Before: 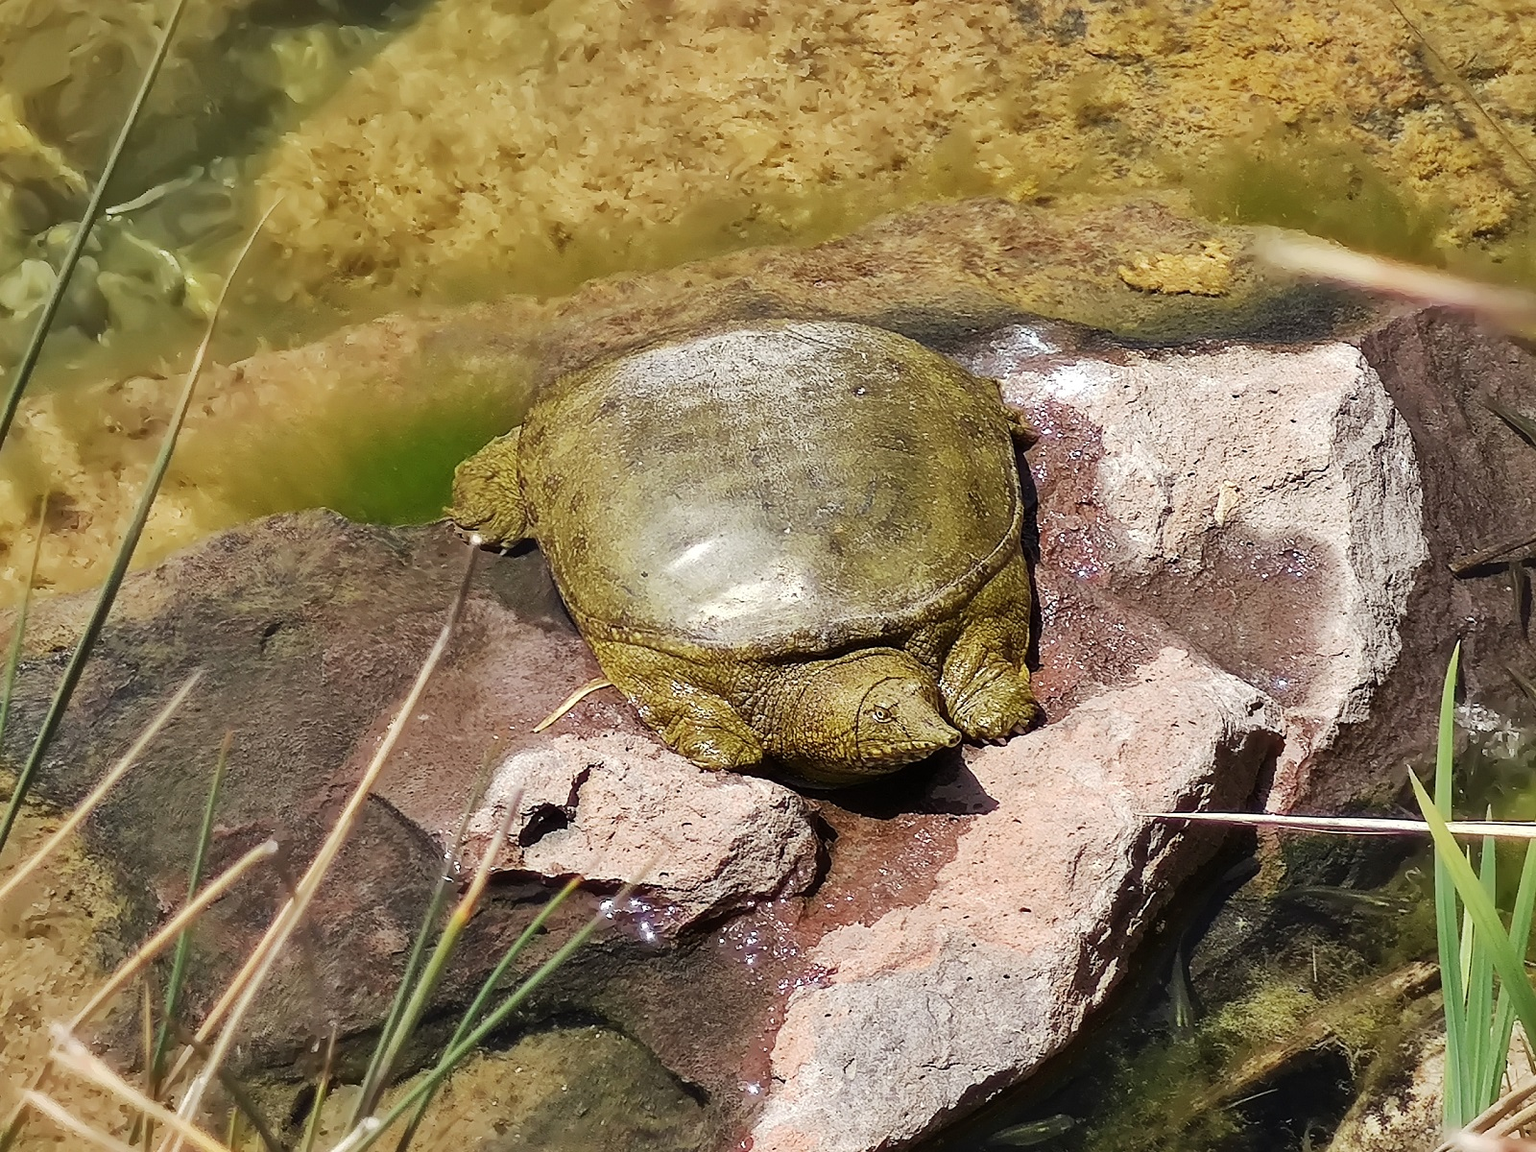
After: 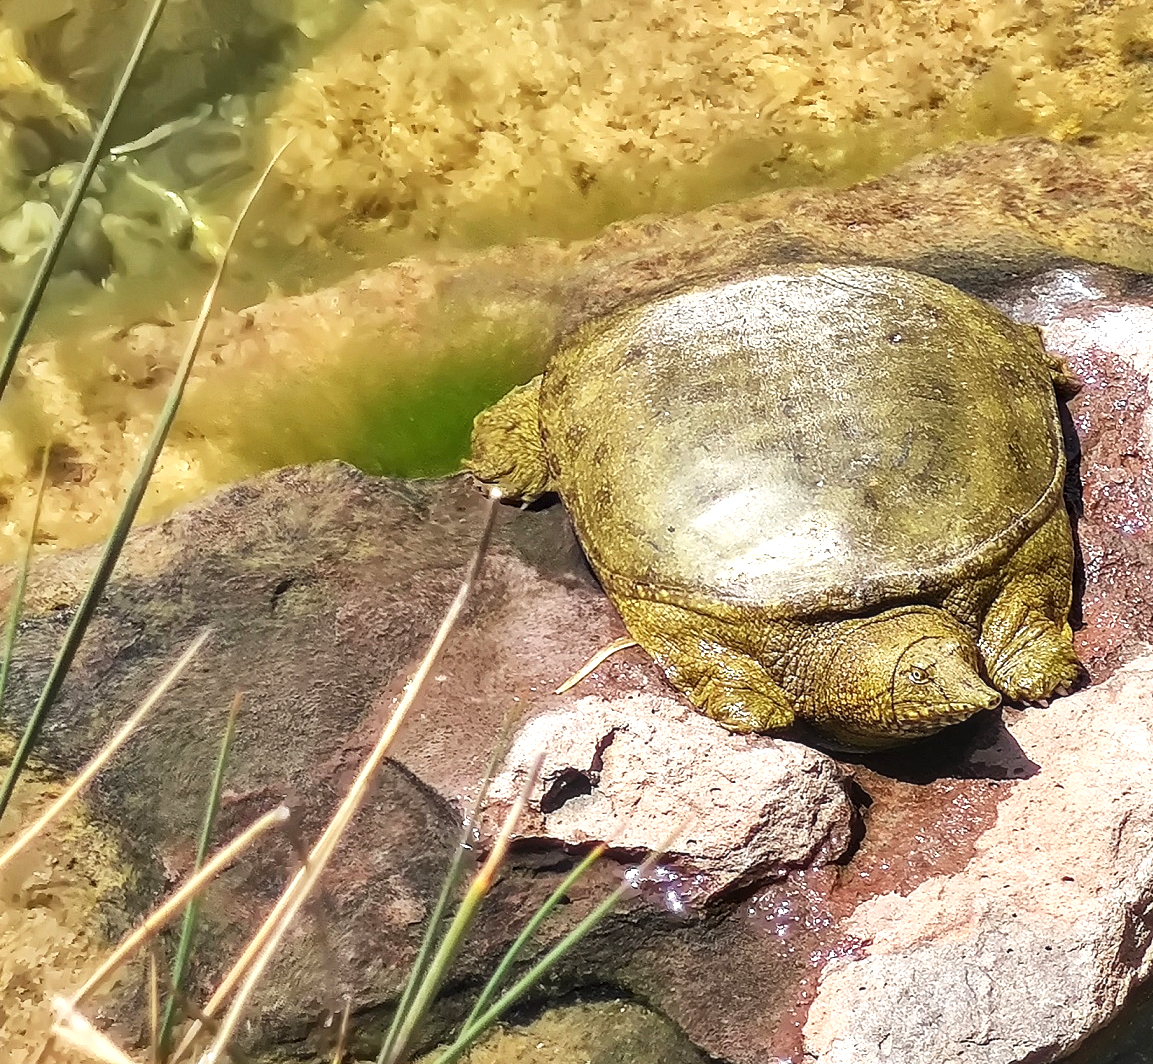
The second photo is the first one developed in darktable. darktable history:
exposure: exposure 0.6 EV, compensate highlight preservation false
local contrast: on, module defaults
crop: top 5.768%, right 27.893%, bottom 5.545%
